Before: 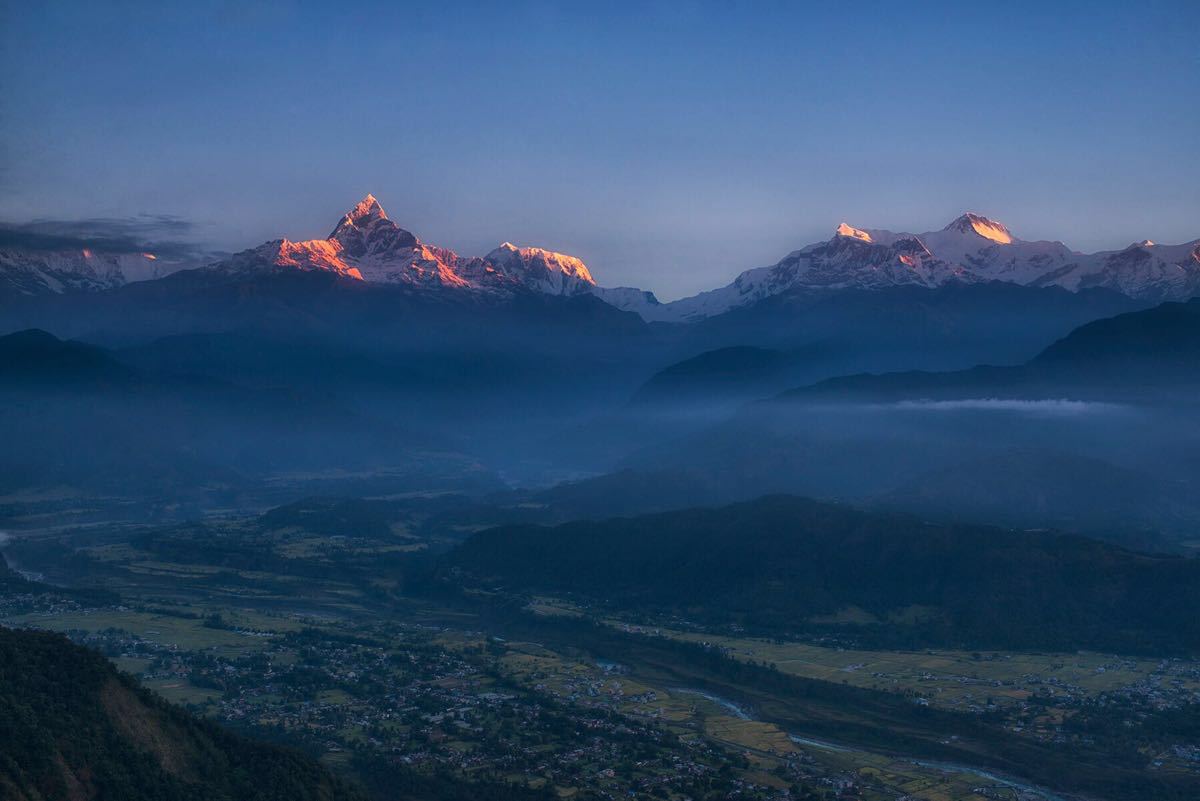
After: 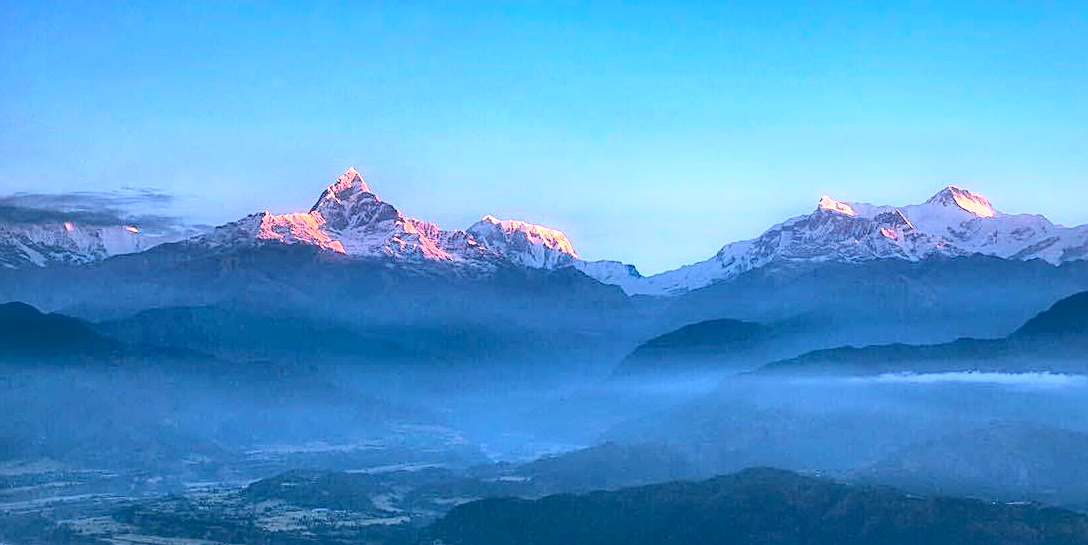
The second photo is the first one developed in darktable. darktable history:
crop: left 1.552%, top 3.421%, right 7.737%, bottom 28.424%
tone curve: curves: ch0 [(0, 0) (0.003, 0.003) (0.011, 0.013) (0.025, 0.029) (0.044, 0.052) (0.069, 0.082) (0.1, 0.118) (0.136, 0.161) (0.177, 0.21) (0.224, 0.27) (0.277, 0.38) (0.335, 0.49) (0.399, 0.594) (0.468, 0.692) (0.543, 0.794) (0.623, 0.857) (0.709, 0.919) (0.801, 0.955) (0.898, 0.978) (1, 1)], color space Lab, independent channels, preserve colors none
sharpen: on, module defaults
haze removal: compatibility mode true, adaptive false
exposure: exposure 0.918 EV, compensate highlight preservation false
color correction: highlights a* -2.11, highlights b* -18.61
shadows and highlights: on, module defaults
